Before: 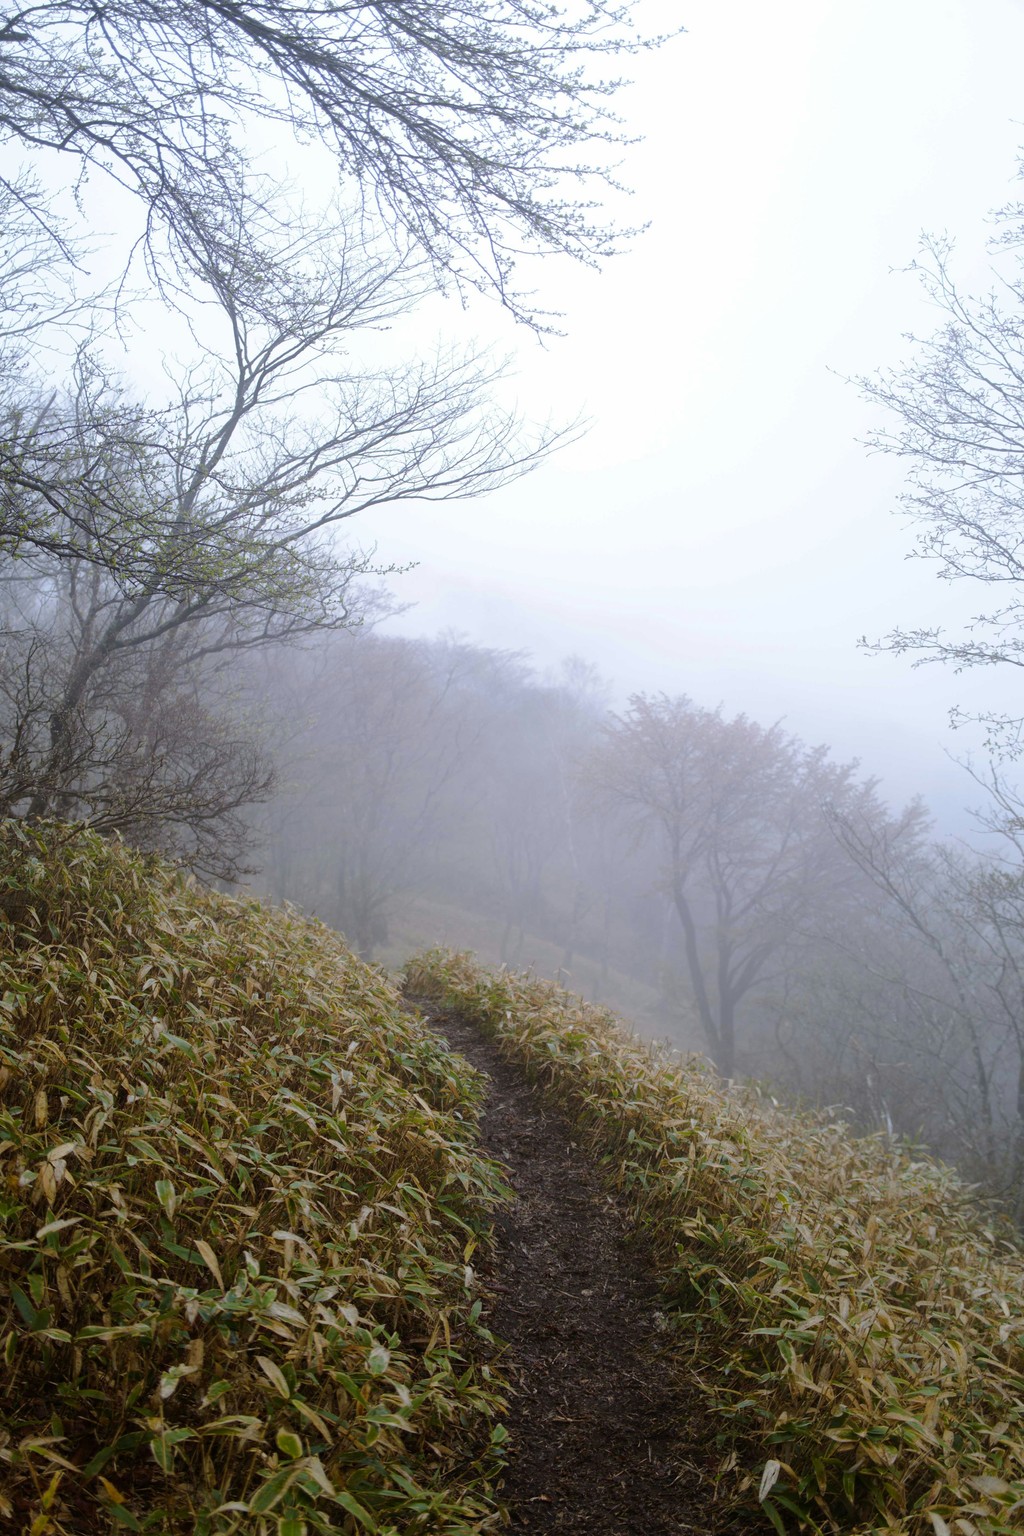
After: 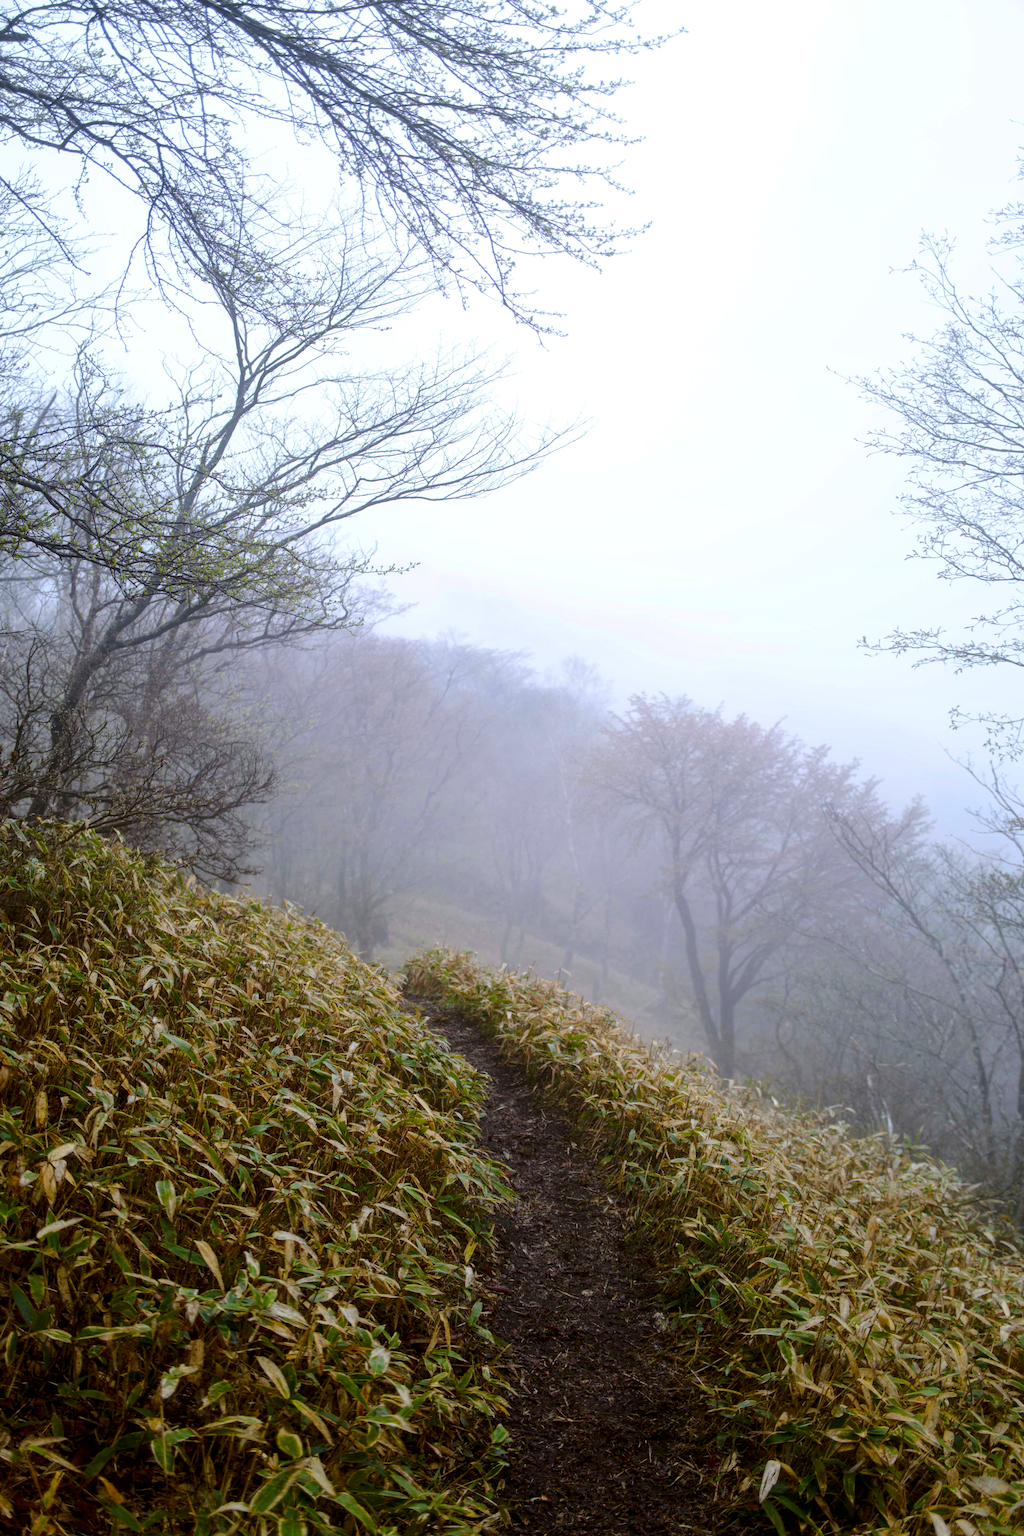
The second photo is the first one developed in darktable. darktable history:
exposure: compensate highlight preservation false
contrast brightness saturation: contrast 0.156, saturation 0.321
local contrast: on, module defaults
